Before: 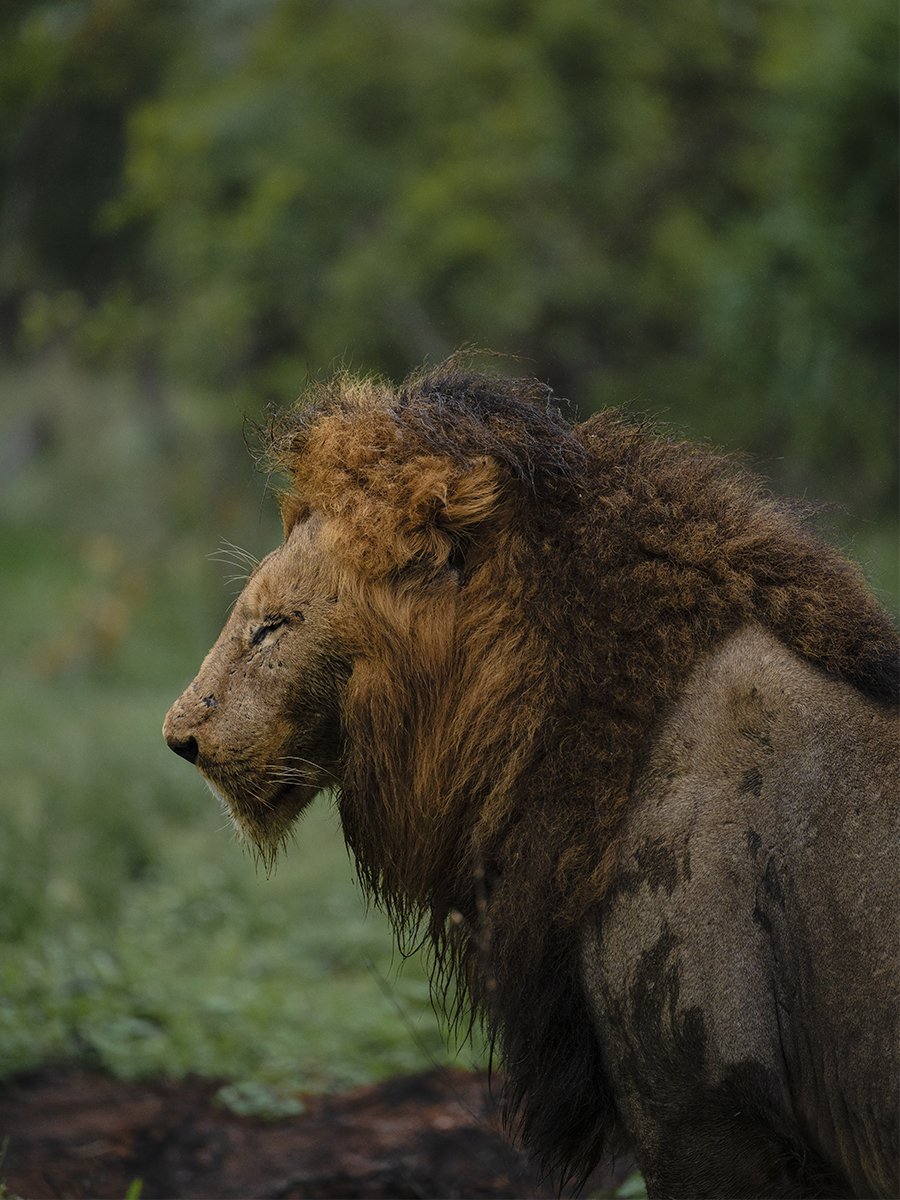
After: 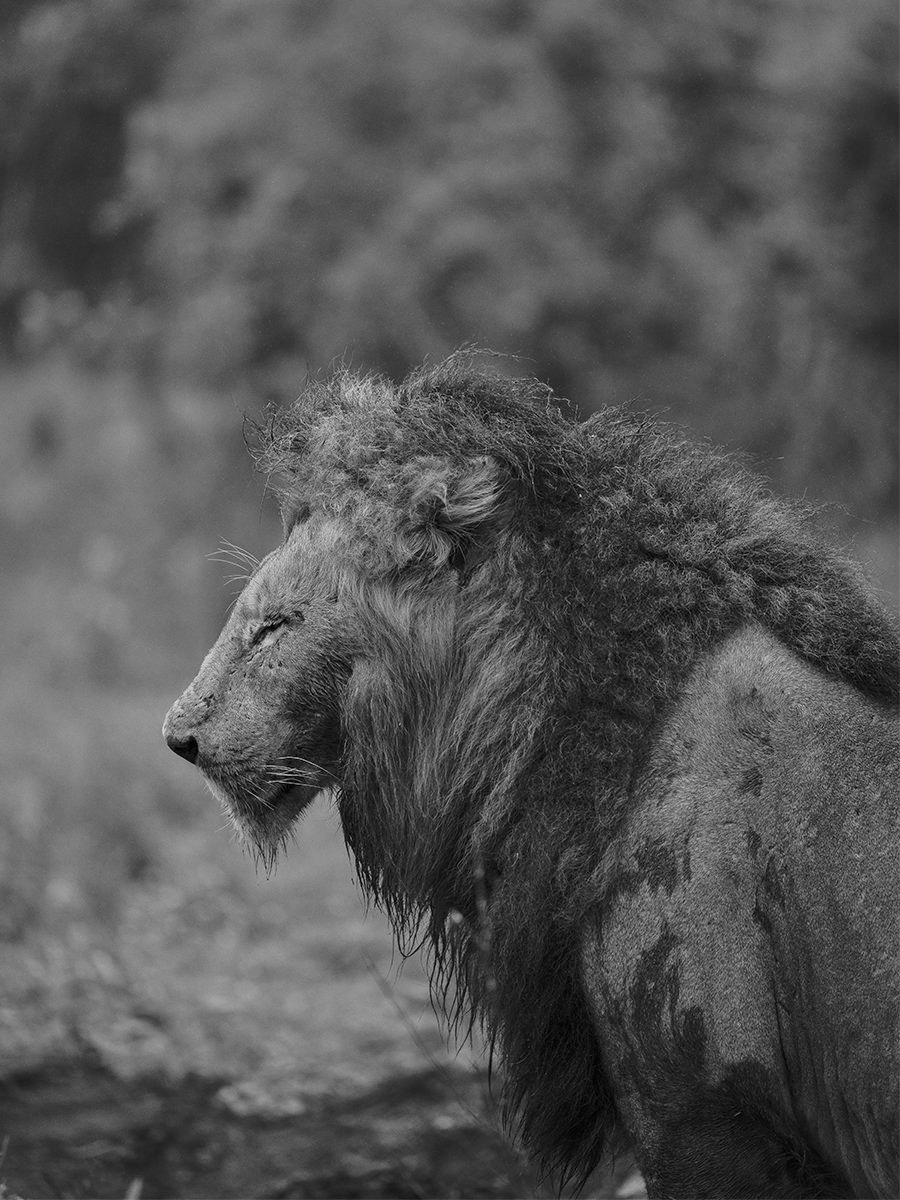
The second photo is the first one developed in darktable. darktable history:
base curve: curves: ch0 [(0, 0) (0.557, 0.834) (1, 1)]
tone equalizer: -8 EV 0.25 EV, -7 EV 0.417 EV, -6 EV 0.417 EV, -5 EV 0.25 EV, -3 EV -0.25 EV, -2 EV -0.417 EV, -1 EV -0.417 EV, +0 EV -0.25 EV, edges refinement/feathering 500, mask exposure compensation -1.57 EV, preserve details guided filter
monochrome: on, module defaults
